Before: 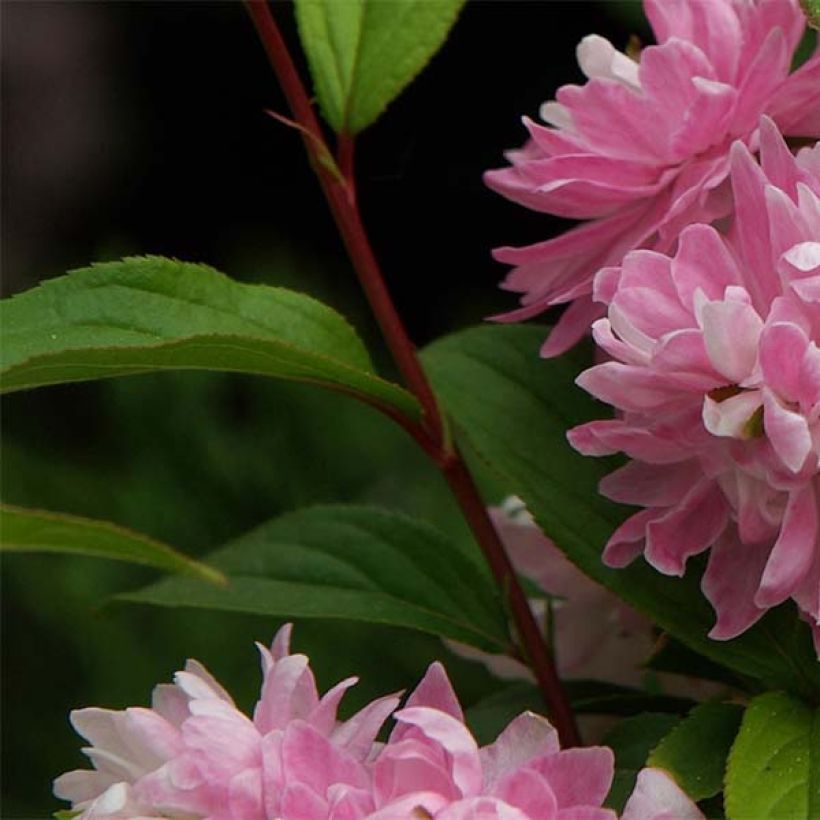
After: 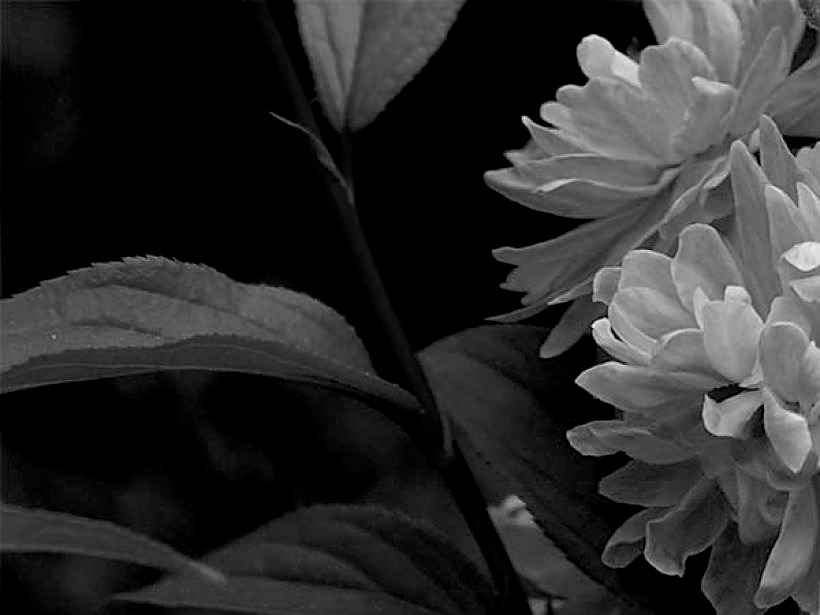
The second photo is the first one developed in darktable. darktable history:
color calibration: output gray [0.22, 0.42, 0.37, 0], illuminant F (fluorescent), F source F9 (Cool White Deluxe 4150 K) – high CRI, x 0.374, y 0.373, temperature 4161.93 K
crop: bottom 24.981%
sharpen: on, module defaults
exposure: black level correction 0.016, exposure -0.007 EV, compensate highlight preservation false
